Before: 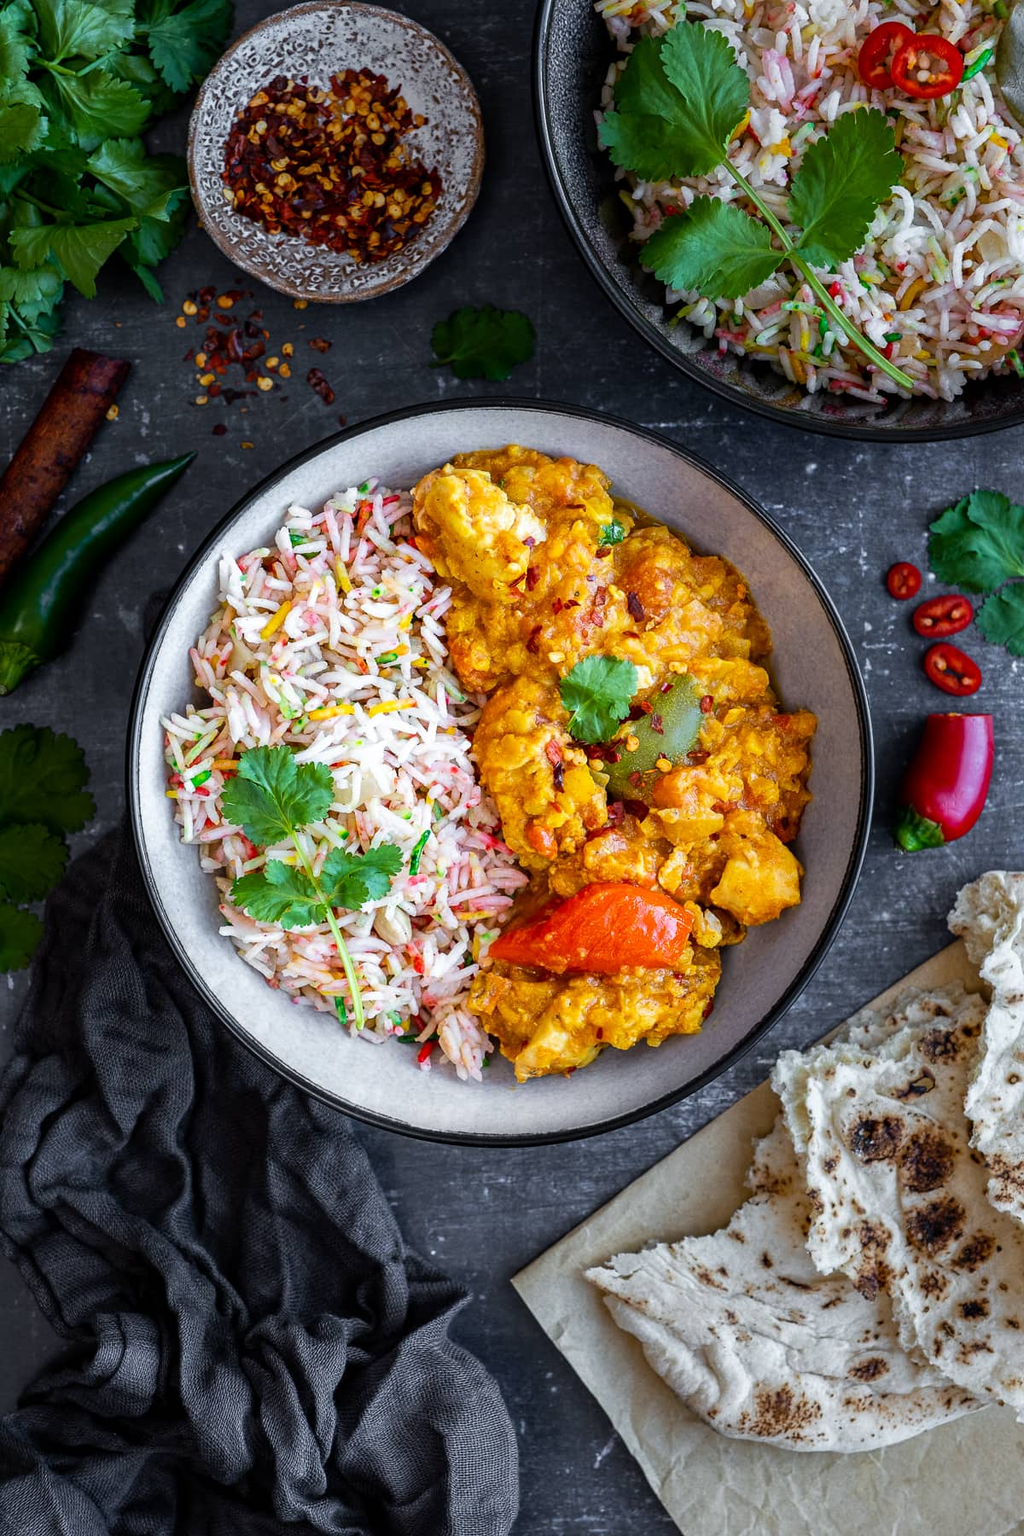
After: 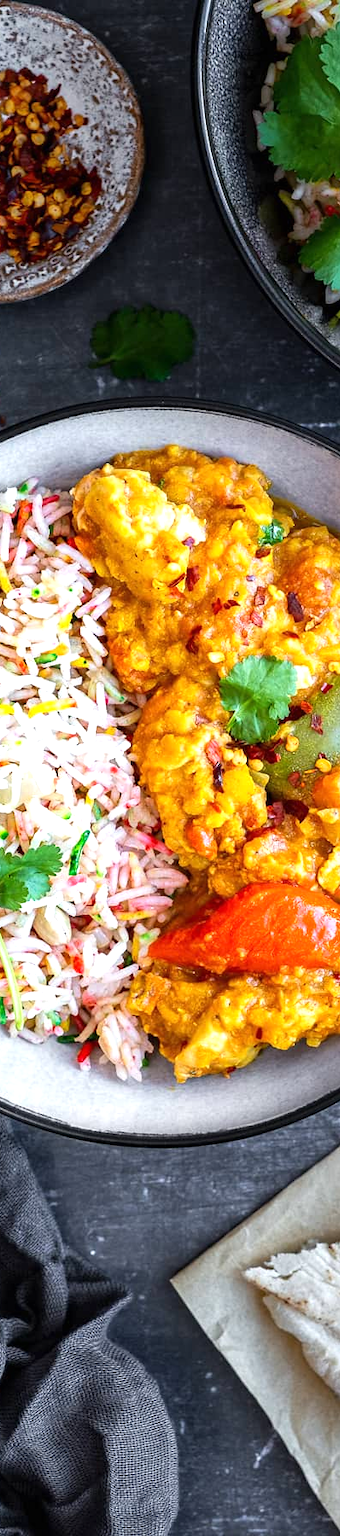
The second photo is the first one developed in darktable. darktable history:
crop: left 33.255%, right 33.478%
exposure: black level correction 0, exposure 0.499 EV, compensate highlight preservation false
